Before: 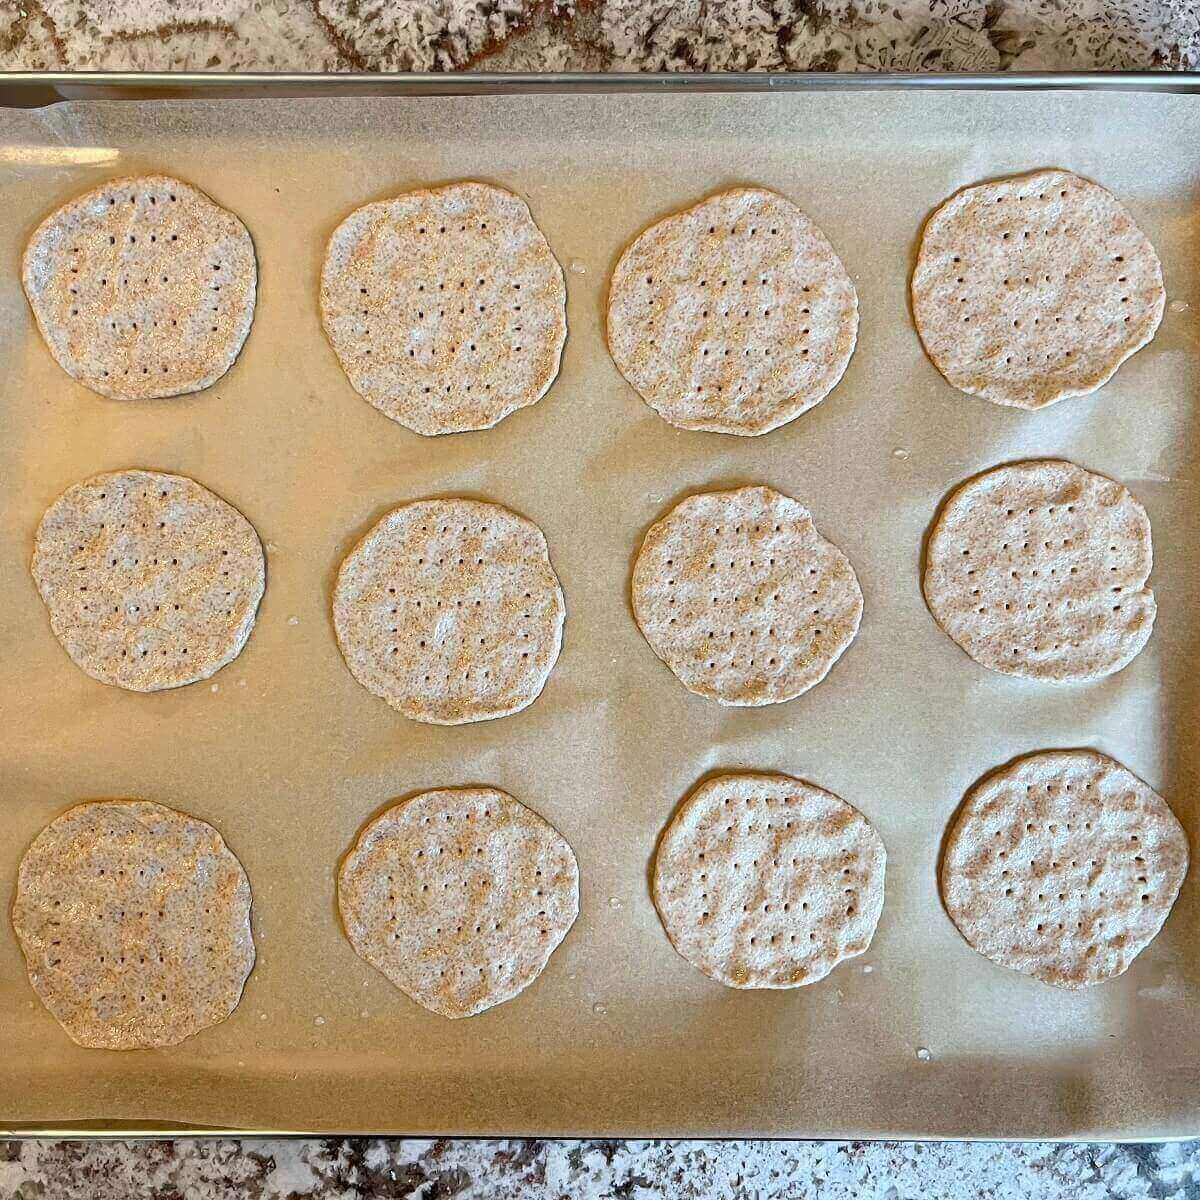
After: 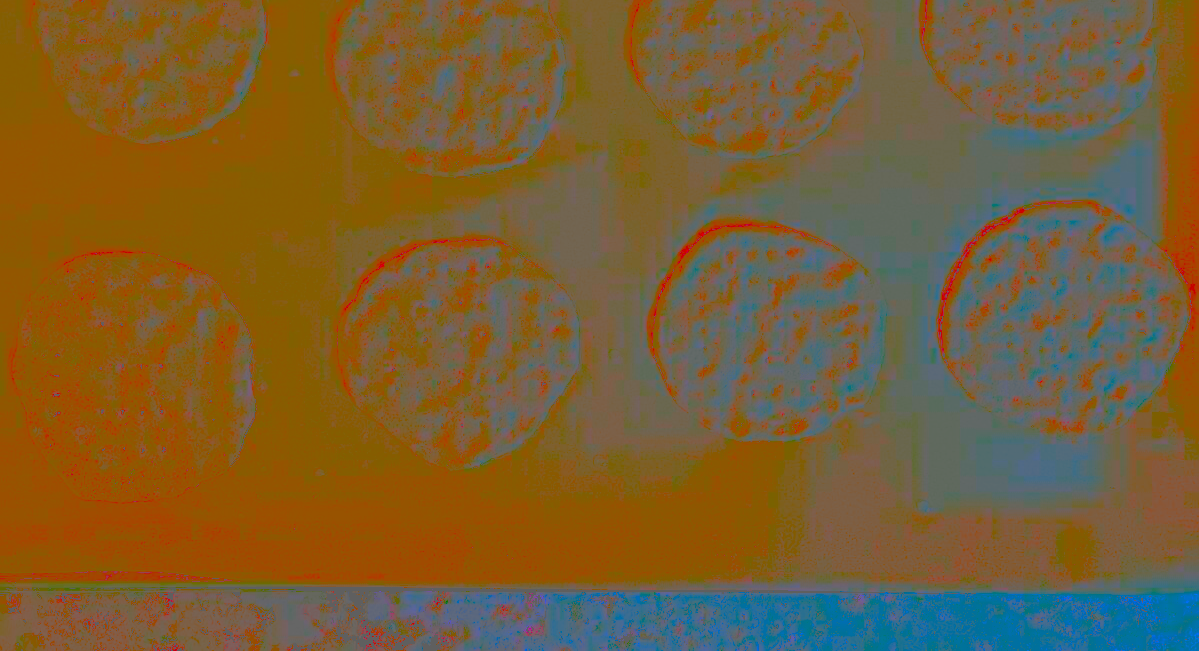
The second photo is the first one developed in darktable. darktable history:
color balance rgb: perceptual saturation grading › global saturation 20%, perceptual saturation grading › highlights -50.596%, perceptual saturation grading › shadows 31.032%, global vibrance 18.884%
crop and rotate: top 45.747%, right 0.065%
sharpen: on, module defaults
exposure: black level correction 0.034, exposure 0.908 EV, compensate highlight preservation false
contrast brightness saturation: contrast -0.981, brightness -0.174, saturation 0.742
shadows and highlights: shadows 10.62, white point adjustment 0.84, highlights -38.46
tone curve: curves: ch0 [(0, 0) (0.081, 0.044) (0.185, 0.13) (0.283, 0.238) (0.416, 0.449) (0.495, 0.524) (0.686, 0.743) (0.826, 0.865) (0.978, 0.988)]; ch1 [(0, 0) (0.147, 0.166) (0.321, 0.362) (0.371, 0.402) (0.423, 0.442) (0.479, 0.472) (0.505, 0.497) (0.521, 0.506) (0.551, 0.537) (0.586, 0.574) (0.625, 0.618) (0.68, 0.681) (1, 1)]; ch2 [(0, 0) (0.346, 0.362) (0.404, 0.427) (0.502, 0.495) (0.531, 0.513) (0.547, 0.533) (0.582, 0.596) (0.629, 0.631) (0.717, 0.678) (1, 1)], color space Lab, linked channels, preserve colors none
